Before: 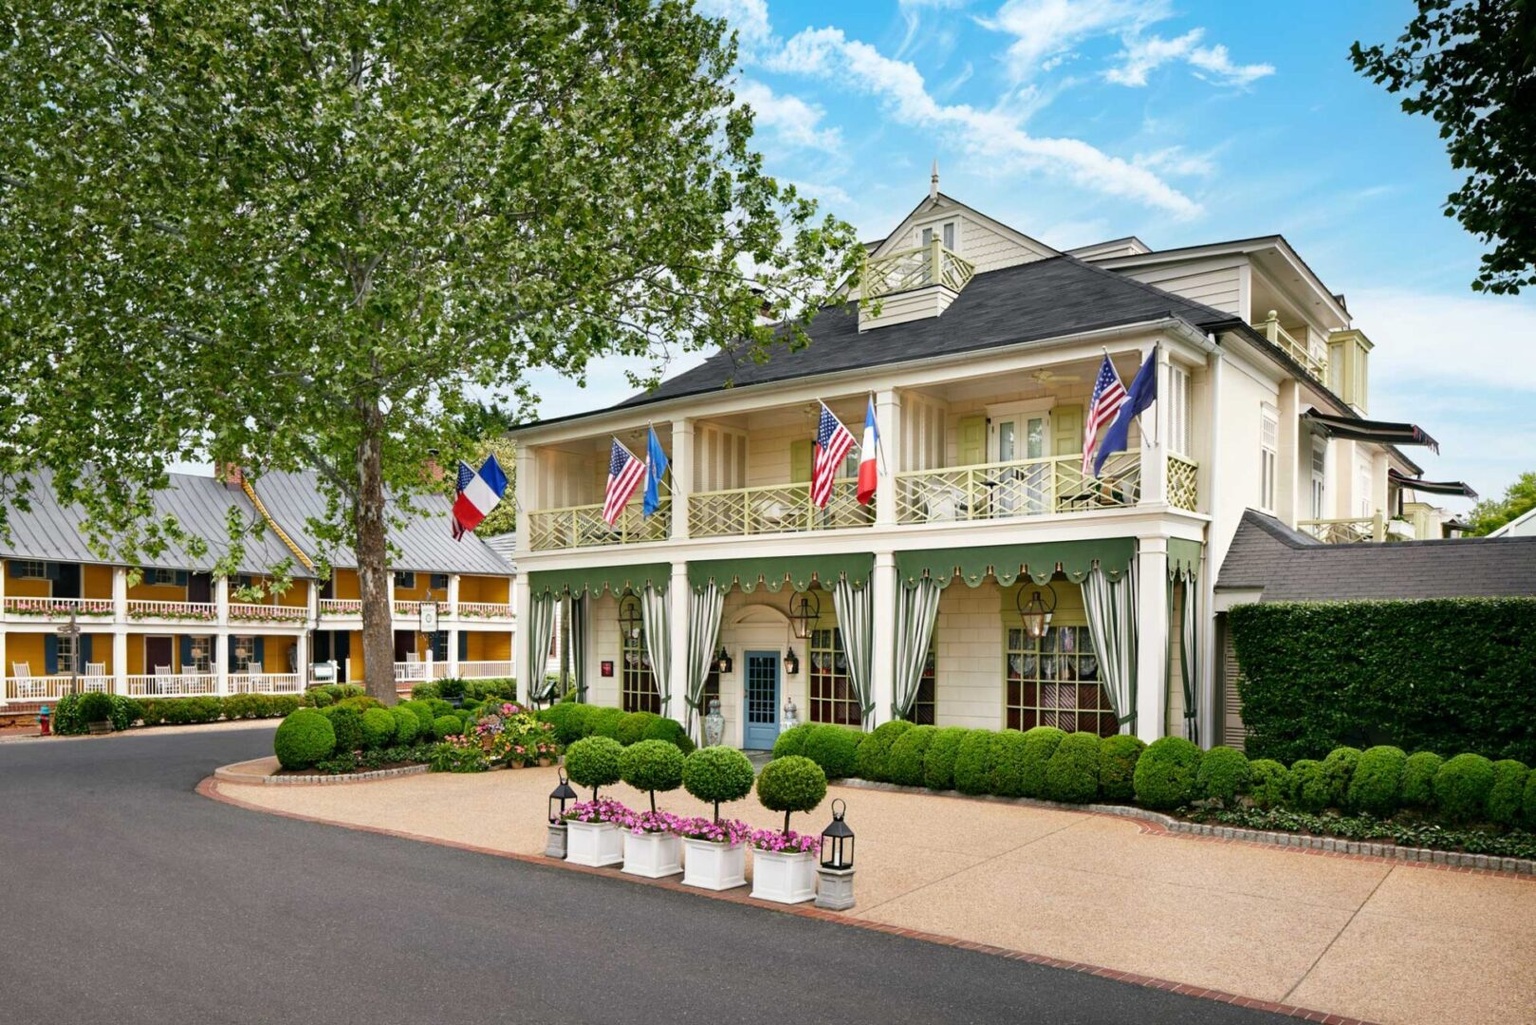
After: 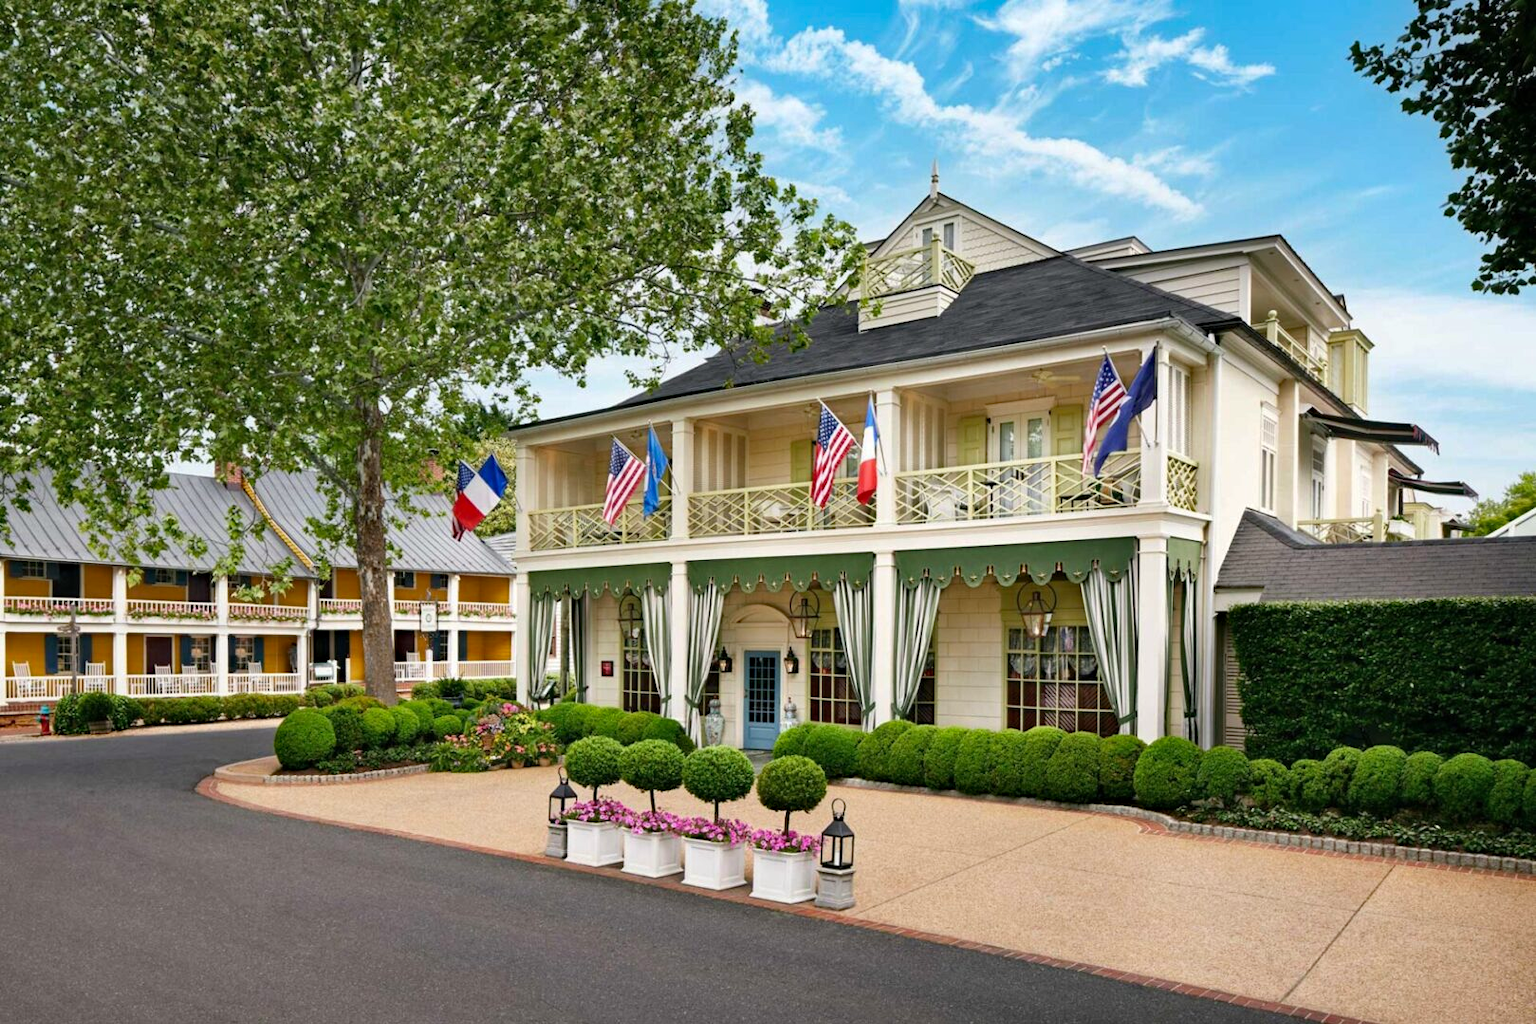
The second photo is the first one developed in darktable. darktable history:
haze removal: compatibility mode true, adaptive false
shadows and highlights: shadows 31.62, highlights -32.77, soften with gaussian
